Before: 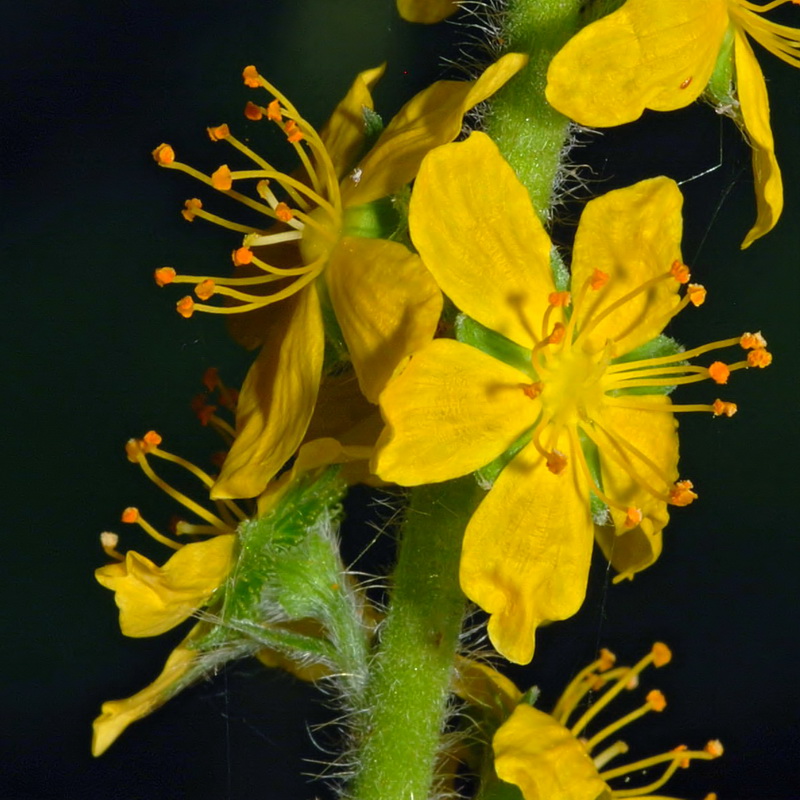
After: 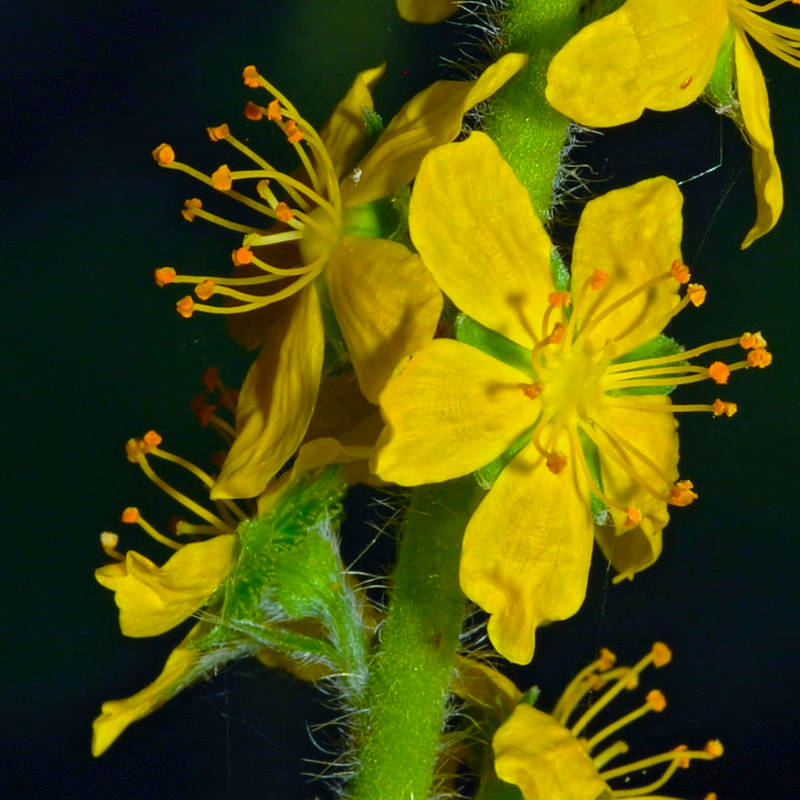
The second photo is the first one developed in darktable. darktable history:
color balance rgb: linear chroma grading › global chroma 8.799%, perceptual saturation grading › global saturation 24.98%, global vibrance 20%
color correction: highlights a* -9.95, highlights b* -10.06
